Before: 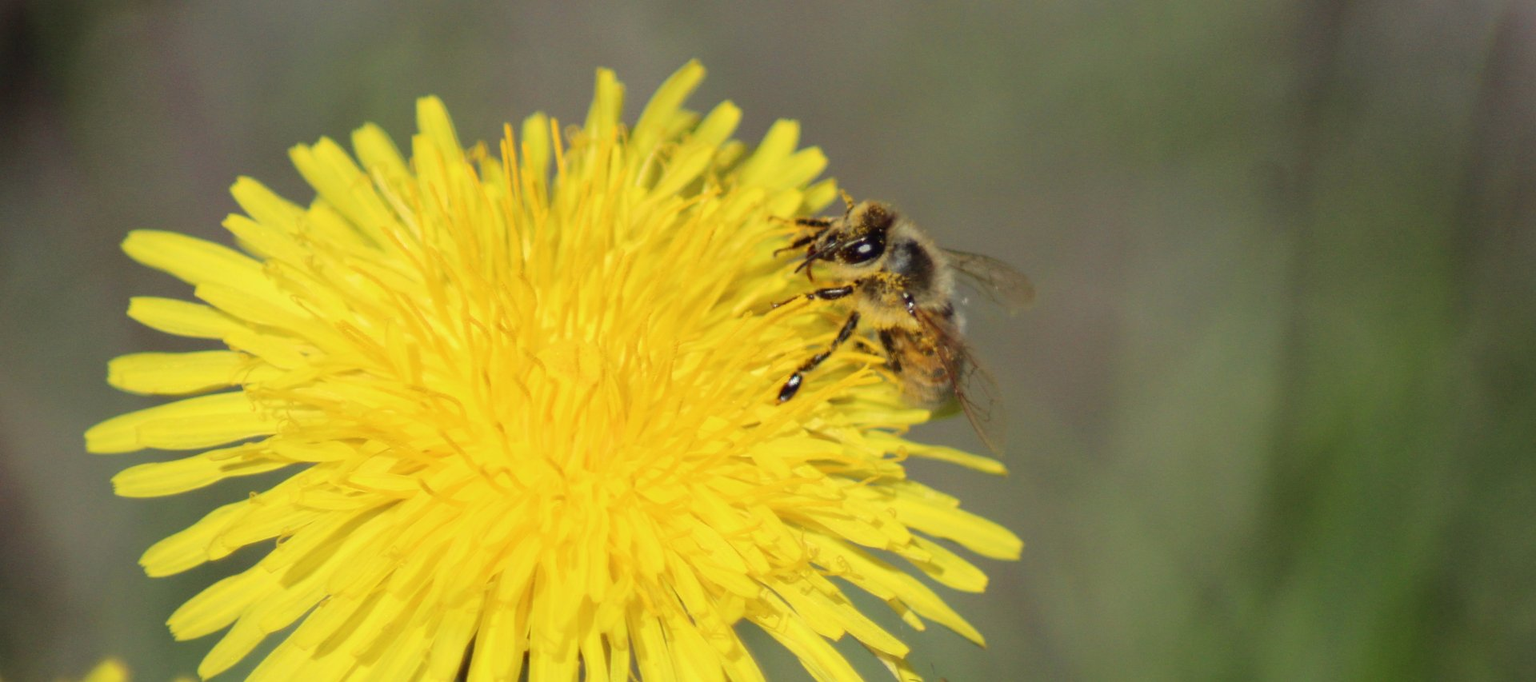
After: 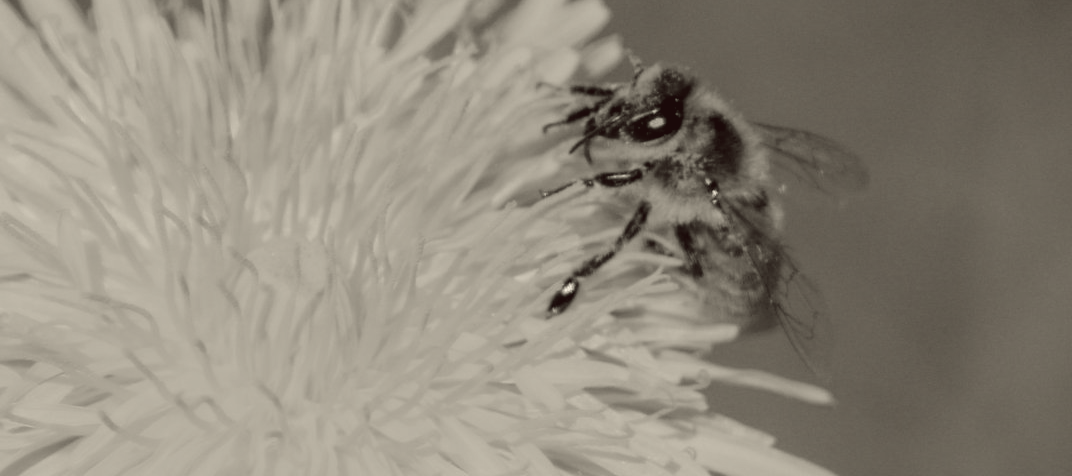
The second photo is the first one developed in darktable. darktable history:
color balance: lift [1.005, 1.002, 0.998, 0.998], gamma [1, 1.021, 1.02, 0.979], gain [0.923, 1.066, 1.056, 0.934]
crop and rotate: left 22.13%, top 22.054%, right 22.026%, bottom 22.102%
exposure: black level correction 0.011, compensate highlight preservation false
color calibration: output gray [0.25, 0.35, 0.4, 0], x 0.383, y 0.372, temperature 3905.17 K
